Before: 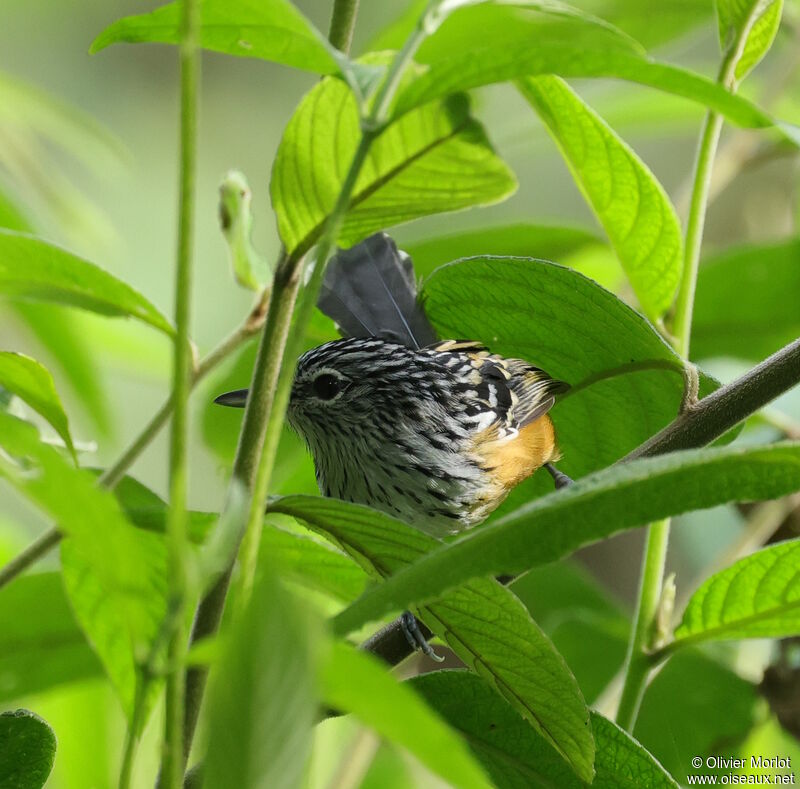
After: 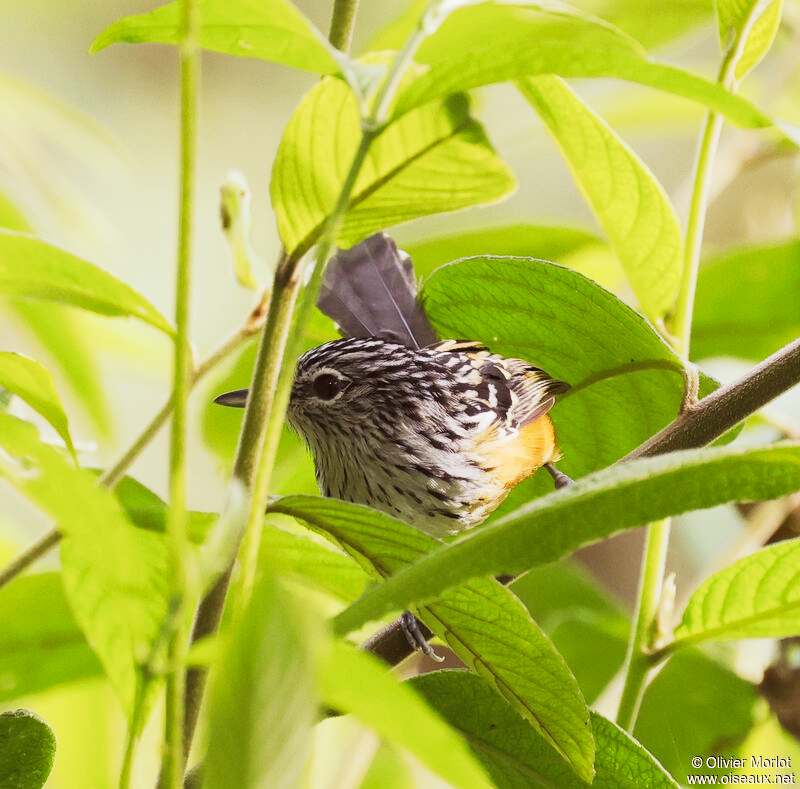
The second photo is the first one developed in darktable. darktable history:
rgb levels: mode RGB, independent channels, levels [[0, 0.474, 1], [0, 0.5, 1], [0, 0.5, 1]]
exposure: exposure -0.36 EV, compensate highlight preservation false
tone curve: curves: ch0 [(0, 0) (0.003, 0.015) (0.011, 0.025) (0.025, 0.056) (0.044, 0.104) (0.069, 0.139) (0.1, 0.181) (0.136, 0.226) (0.177, 0.28) (0.224, 0.346) (0.277, 0.42) (0.335, 0.505) (0.399, 0.594) (0.468, 0.699) (0.543, 0.776) (0.623, 0.848) (0.709, 0.893) (0.801, 0.93) (0.898, 0.97) (1, 1)], preserve colors none
